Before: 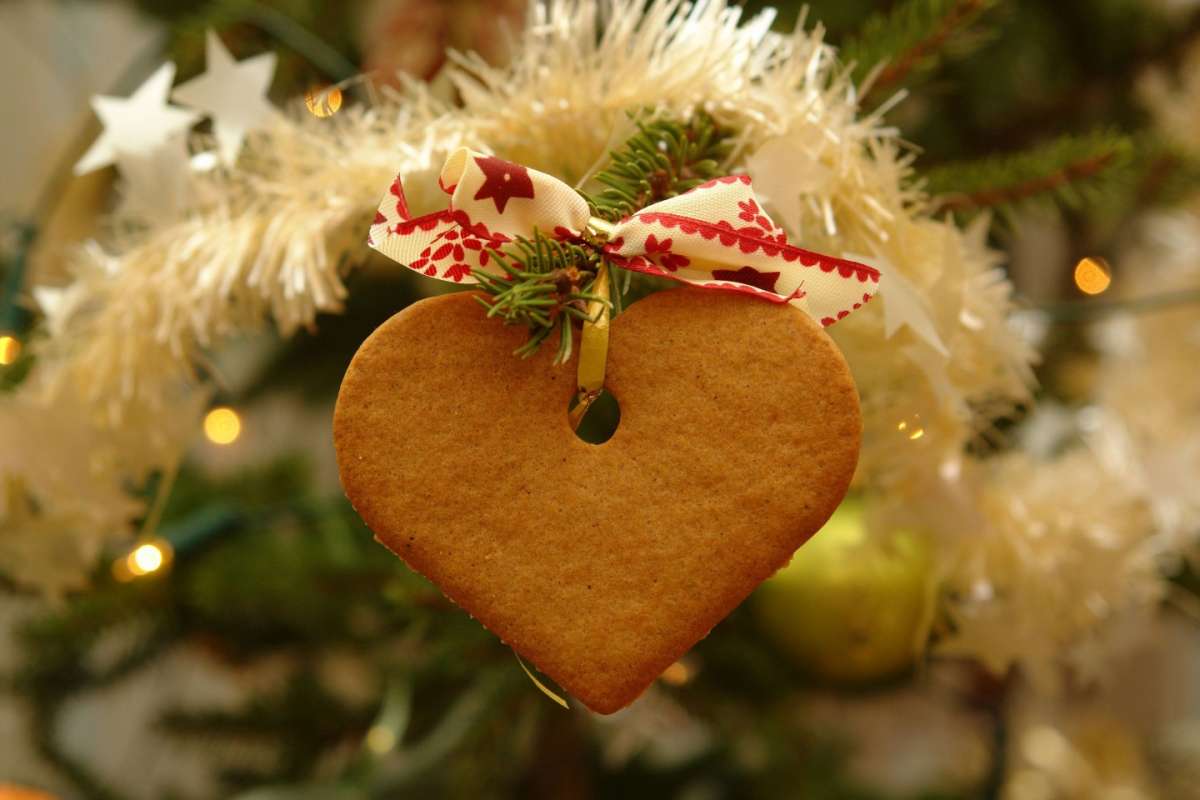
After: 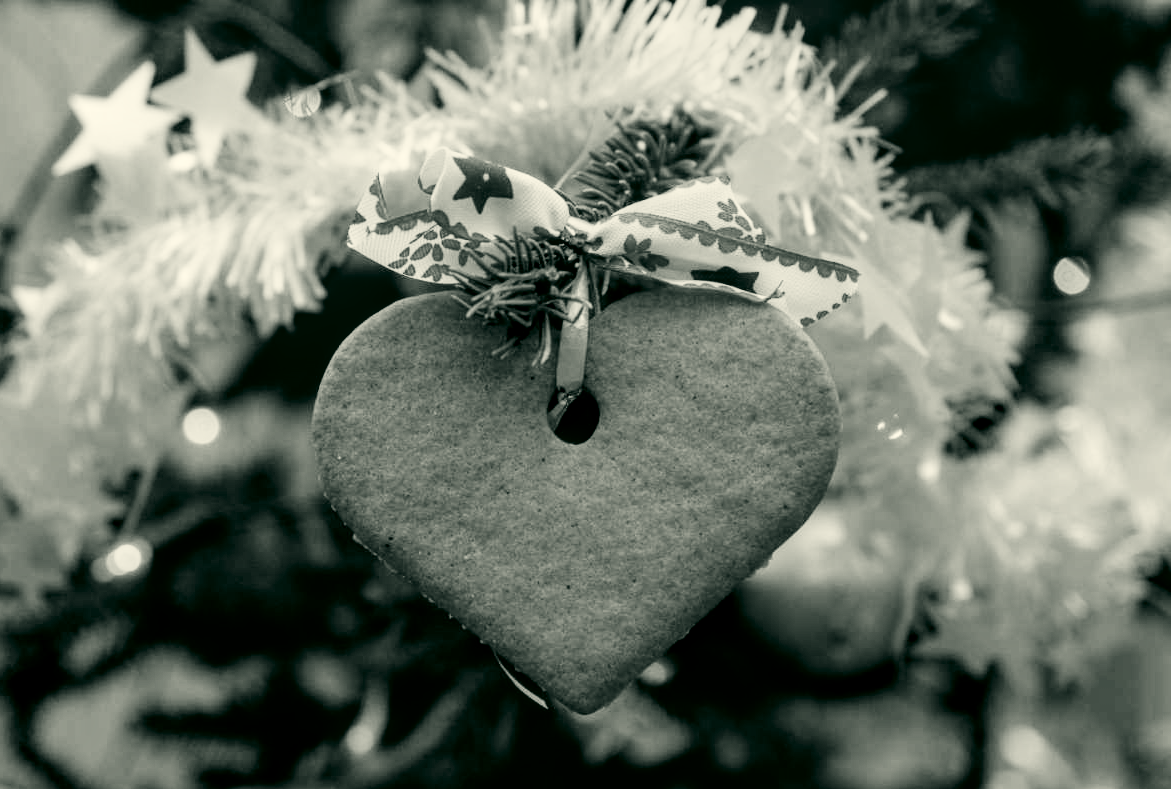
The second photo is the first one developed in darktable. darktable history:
filmic rgb: black relative exposure -5 EV, hardness 2.88, contrast 1.5
color calibration: output gray [0.22, 0.42, 0.37, 0], gray › normalize channels true, illuminant same as pipeline (D50), adaptation XYZ, x 0.346, y 0.359, gamut compression 0
local contrast: on, module defaults
exposure: black level correction 0, exposure 0.7 EV, compensate exposure bias true, compensate highlight preservation false
crop and rotate: left 1.774%, right 0.633%, bottom 1.28%
color correction: highlights a* -0.482, highlights b* 9.48, shadows a* -9.48, shadows b* 0.803
